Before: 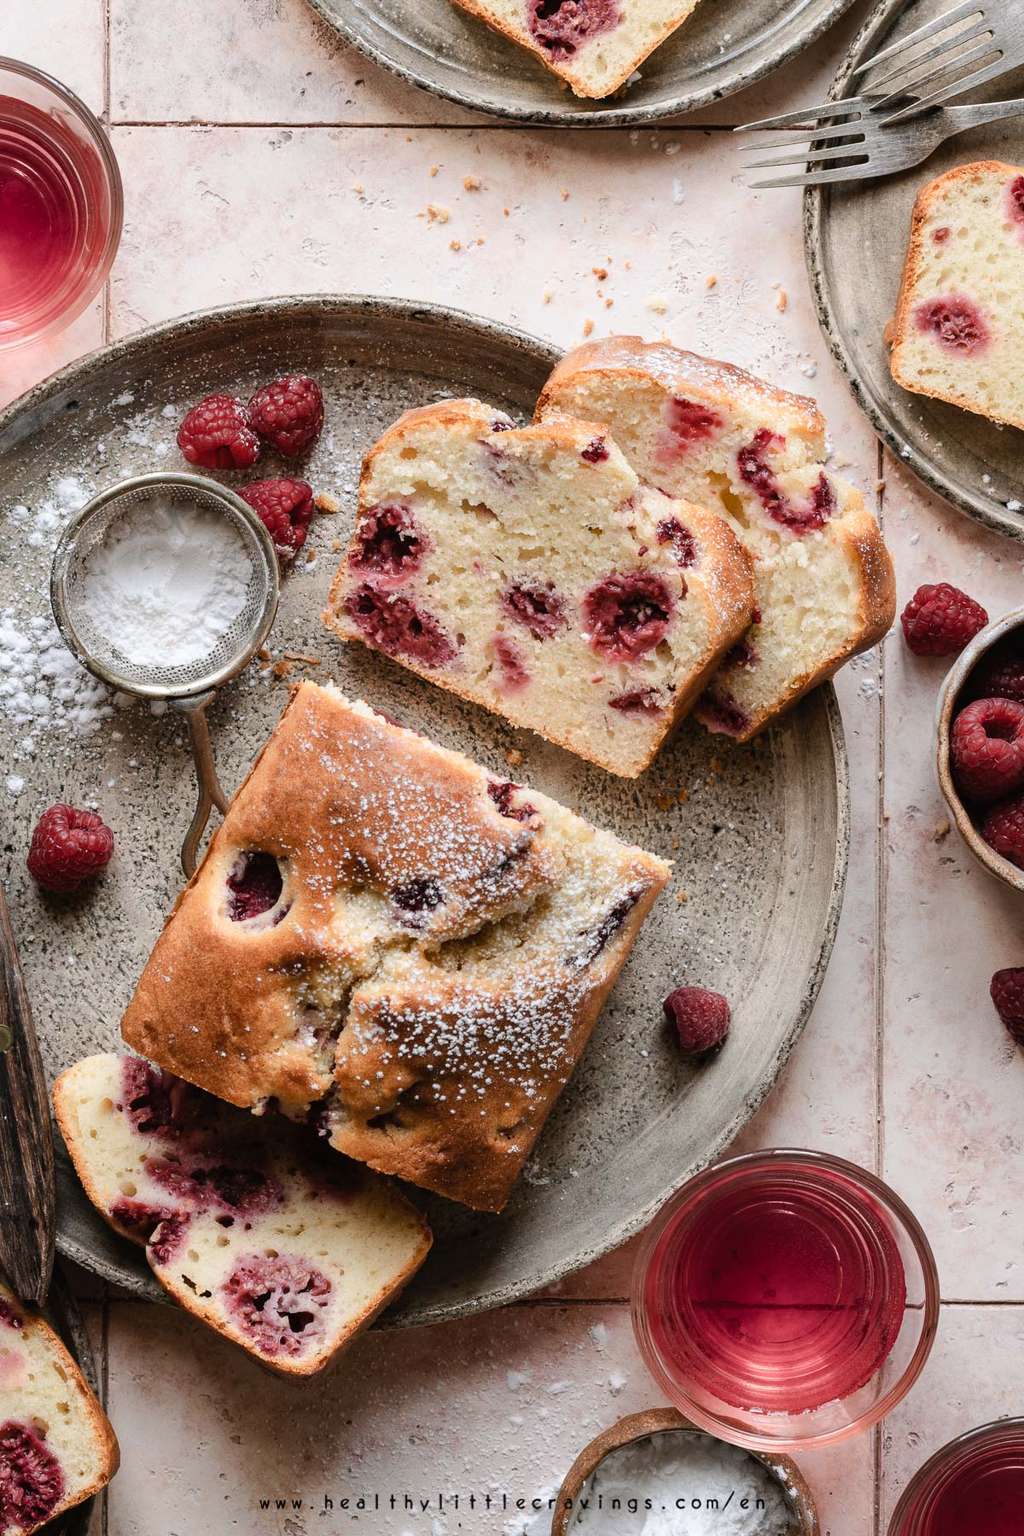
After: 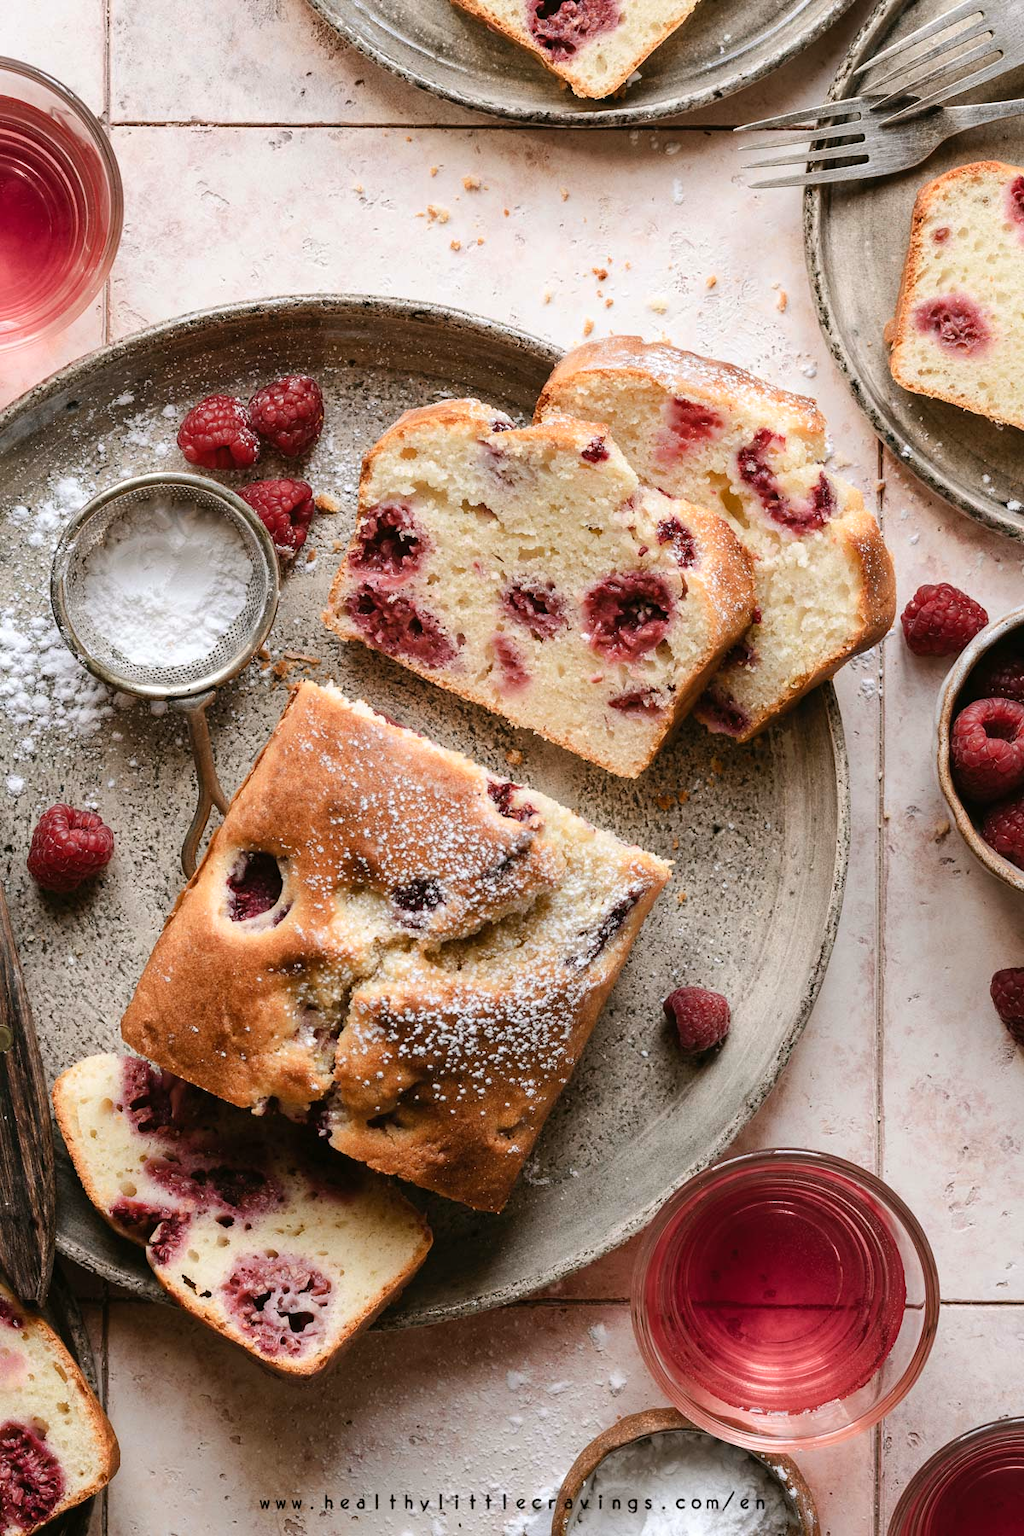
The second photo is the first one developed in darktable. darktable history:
color balance: mode lift, gamma, gain (sRGB), lift [1, 0.99, 1.01, 0.992], gamma [1, 1.037, 0.974, 0.963]
exposure: exposure 0.078 EV, compensate highlight preservation false
